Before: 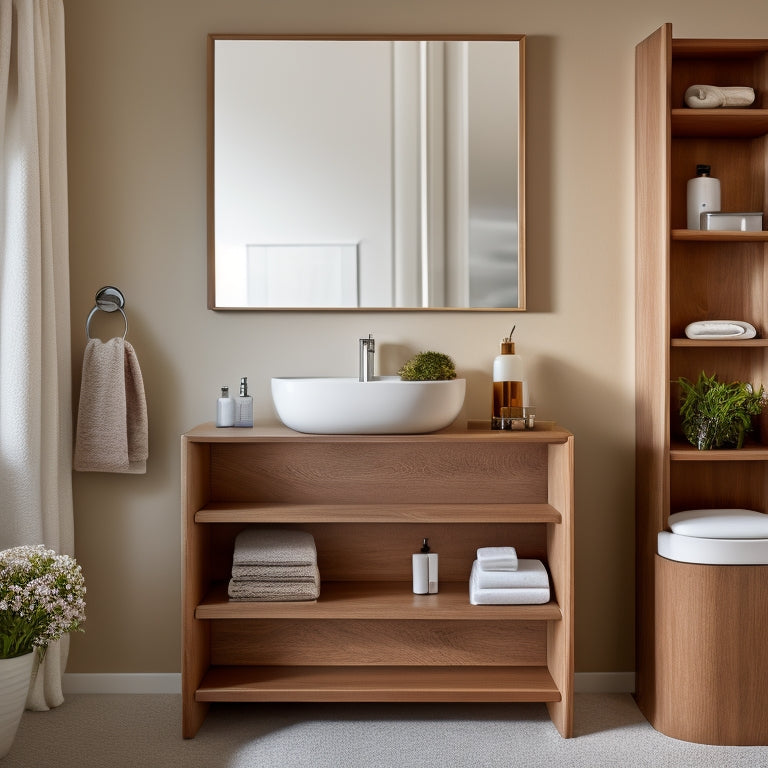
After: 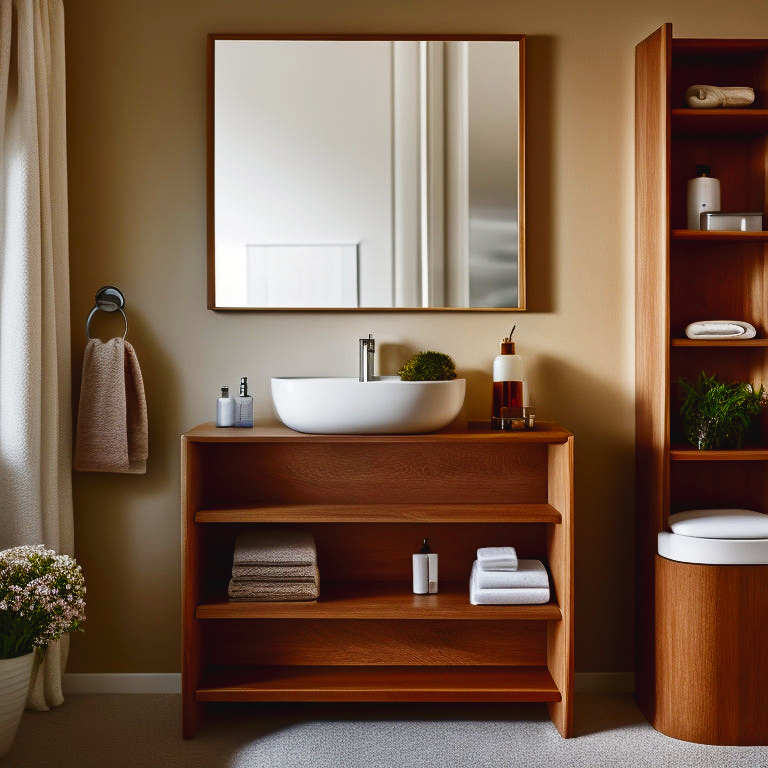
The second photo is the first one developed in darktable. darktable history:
contrast brightness saturation: brightness -0.249, saturation 0.202
tone curve: curves: ch0 [(0, 0.032) (0.181, 0.156) (0.751, 0.829) (1, 1)], preserve colors none
color balance rgb: perceptual saturation grading › global saturation 20%, perceptual saturation grading › highlights -25.607%, perceptual saturation grading › shadows 50.398%
